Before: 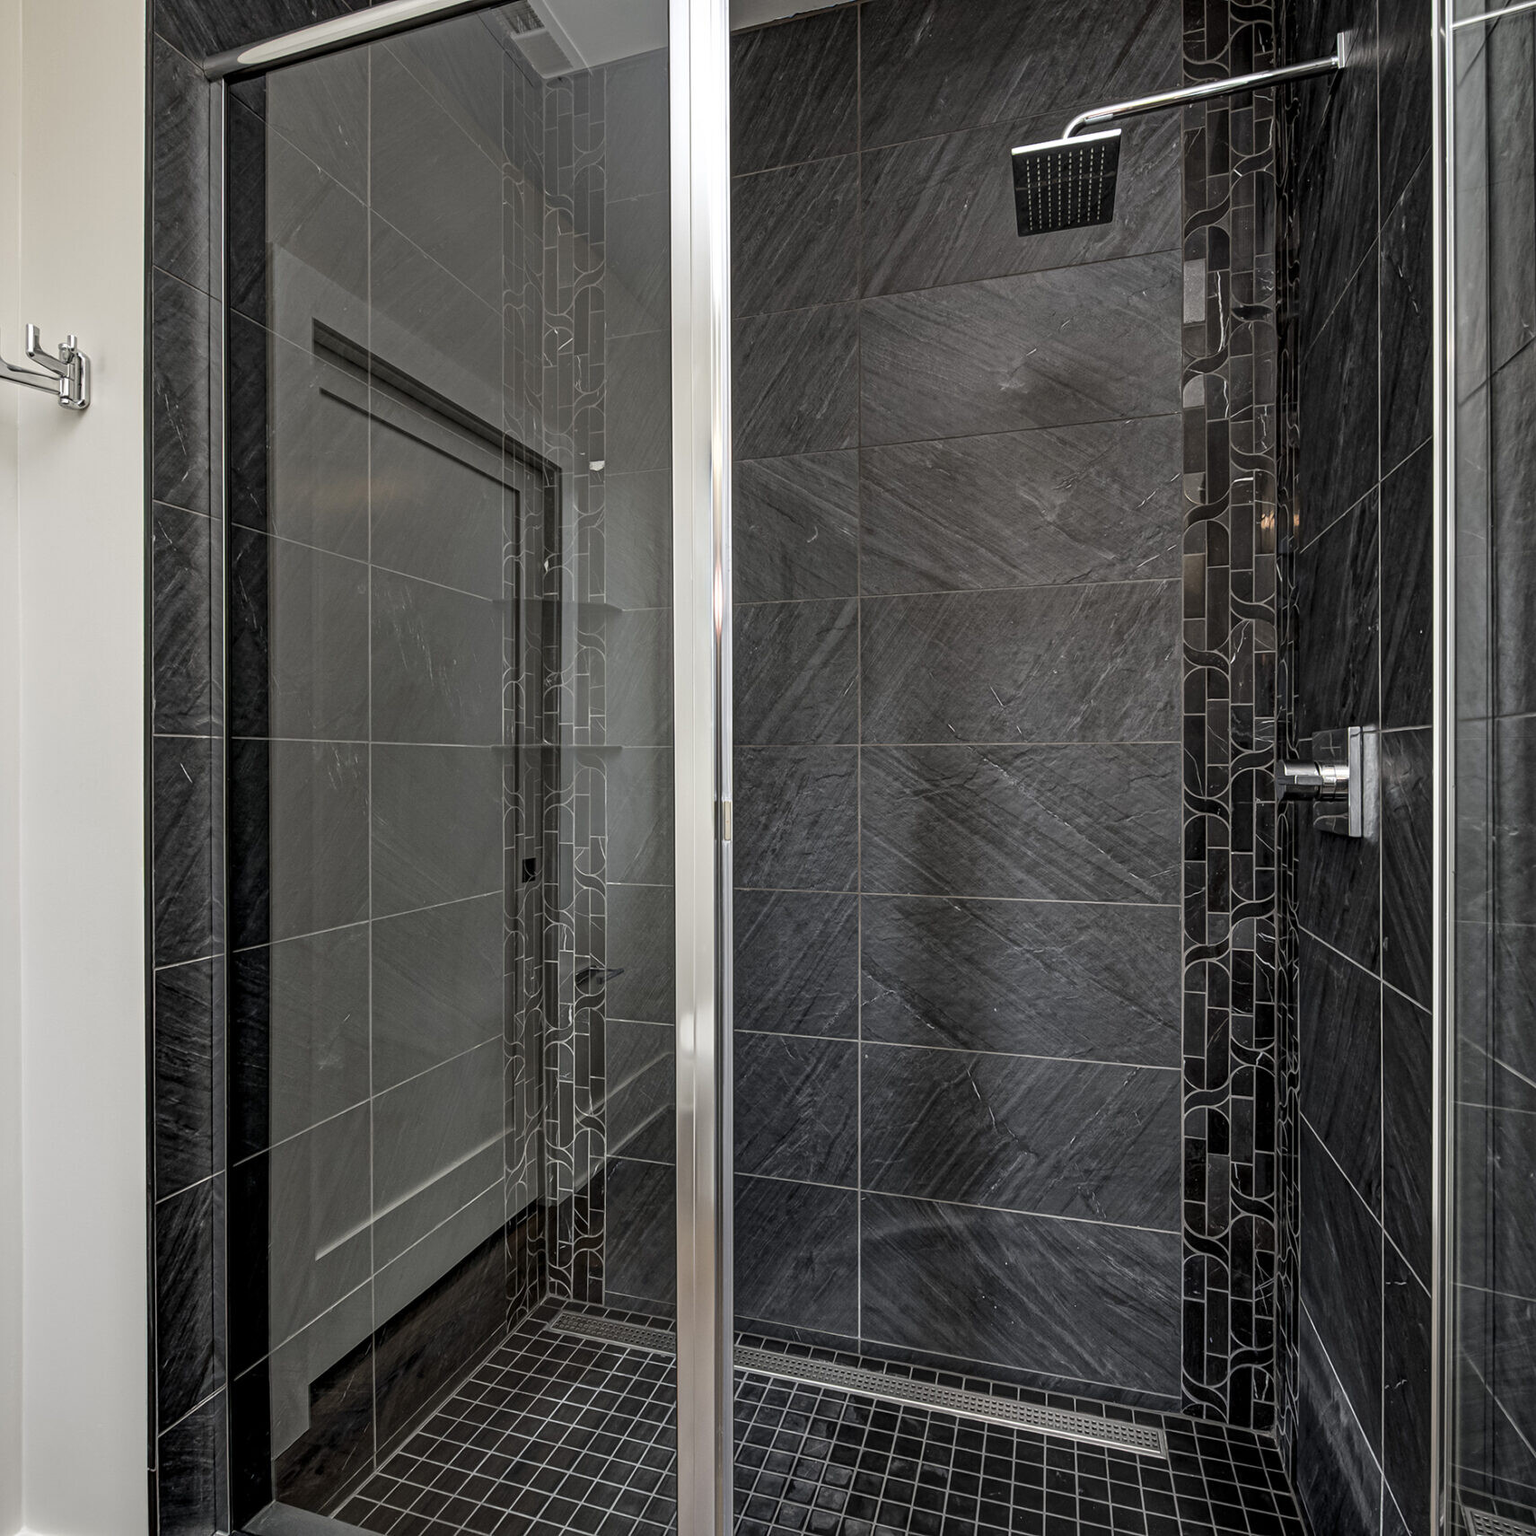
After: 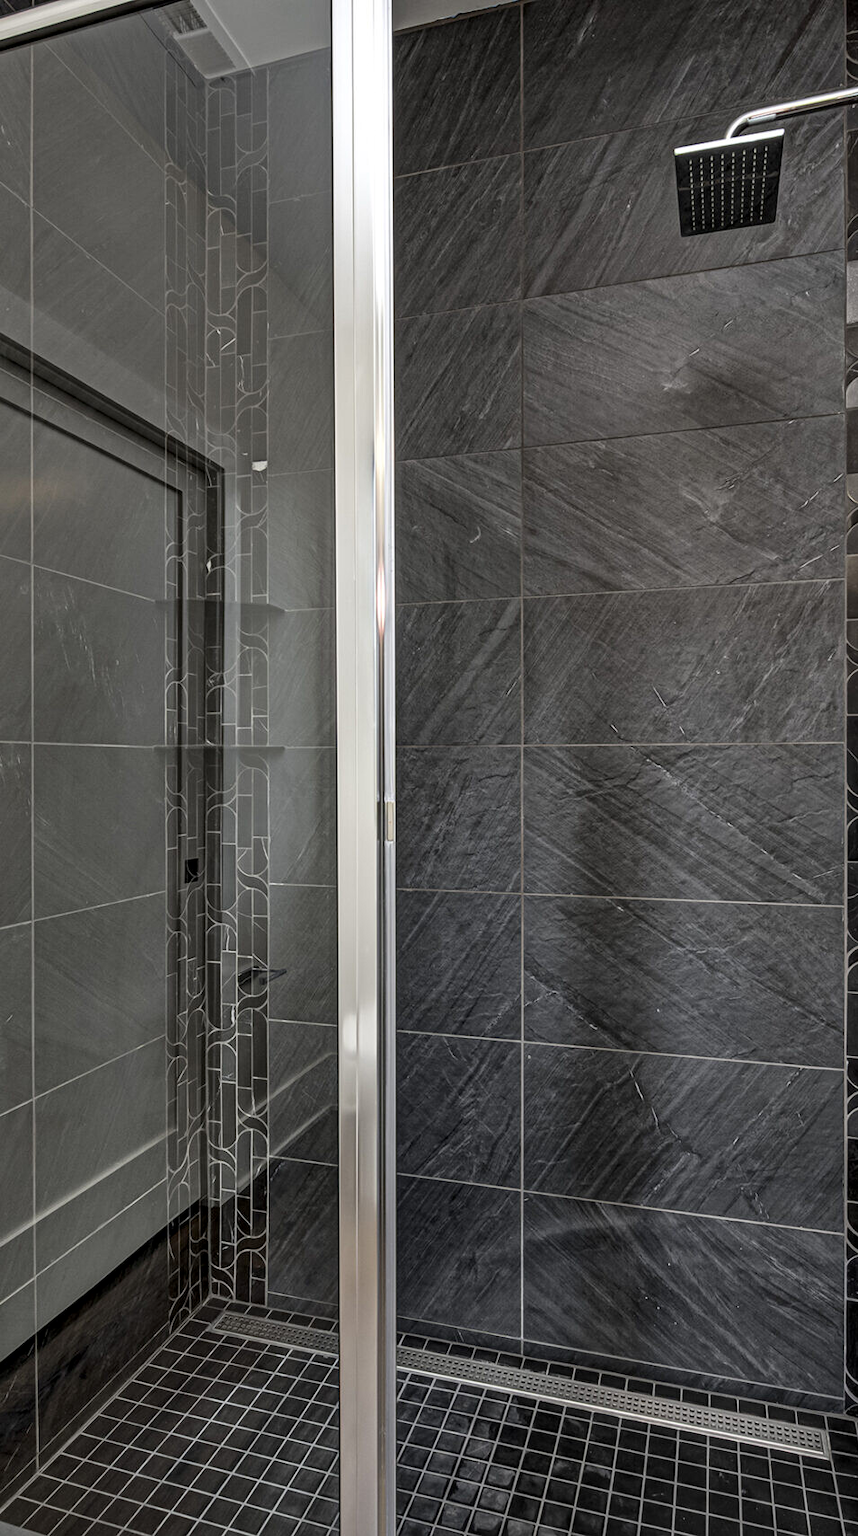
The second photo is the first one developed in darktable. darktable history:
local contrast: mode bilateral grid, contrast 20, coarseness 50, detail 120%, midtone range 0.2
crop: left 21.98%, right 22.107%, bottom 0.006%
